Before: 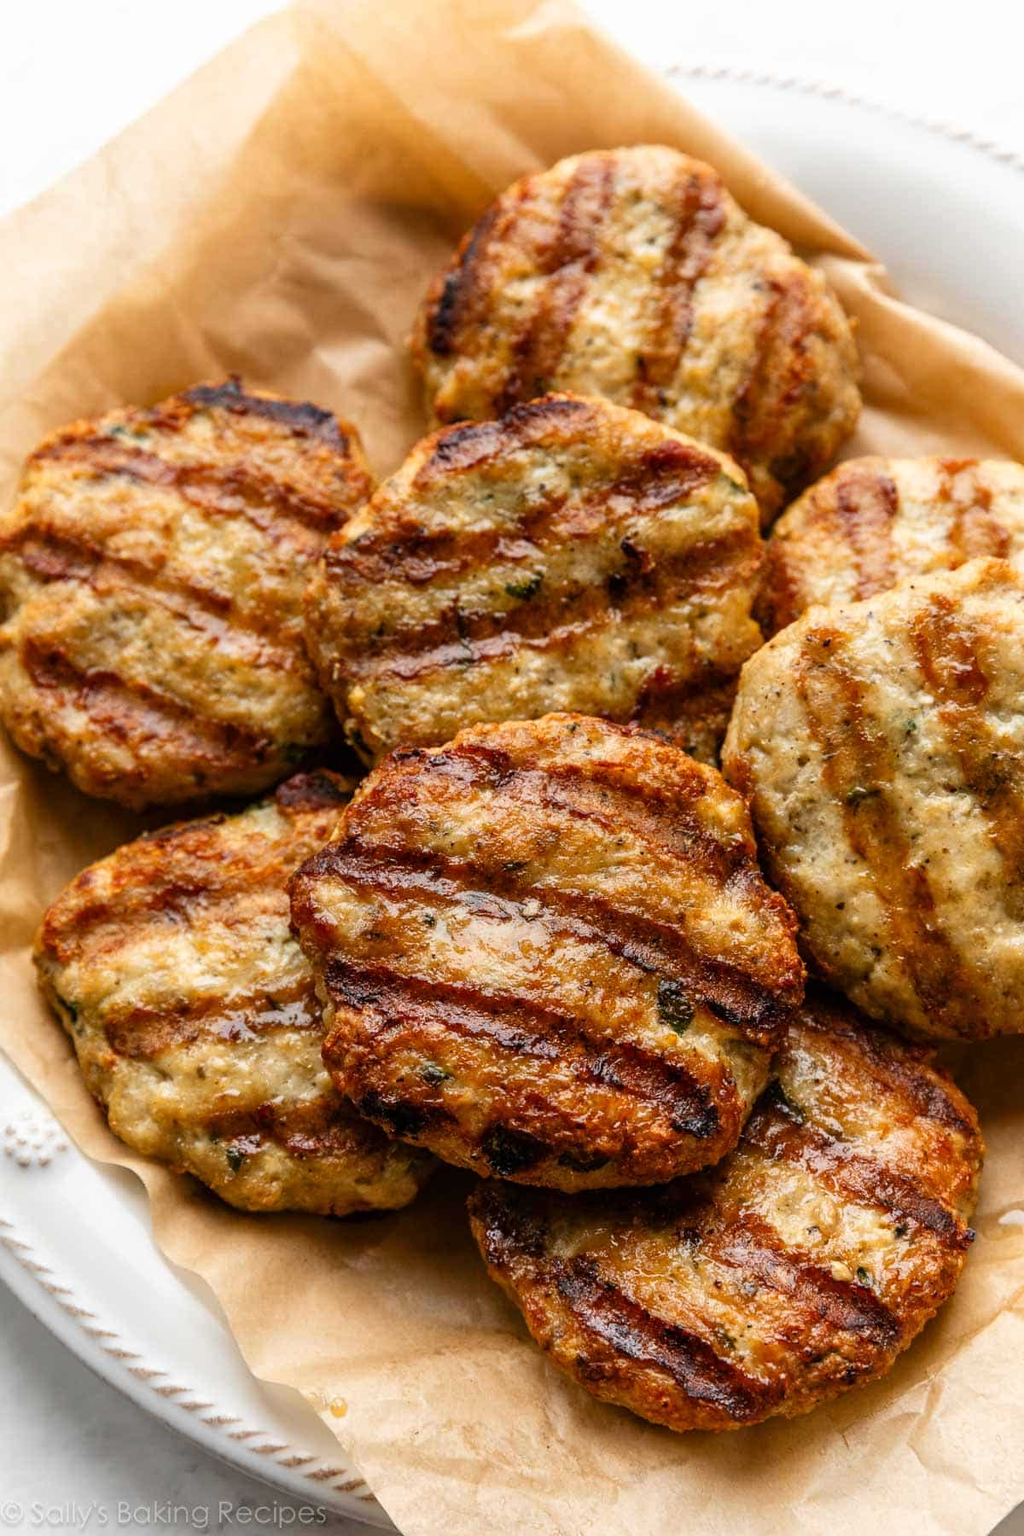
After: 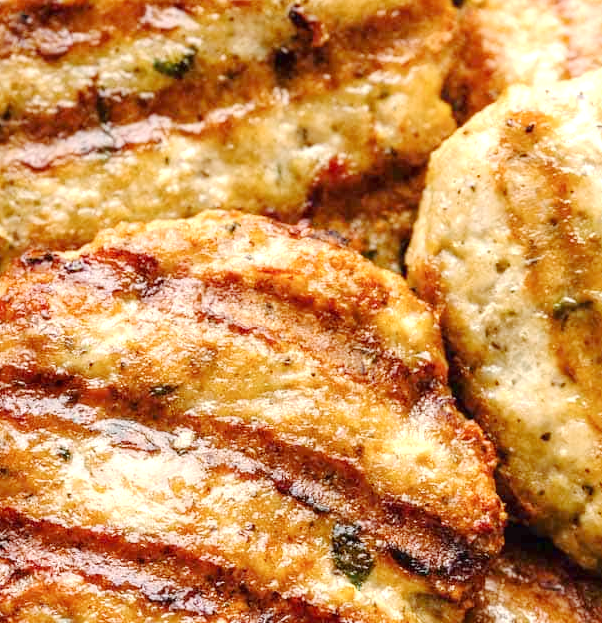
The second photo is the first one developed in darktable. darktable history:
exposure: black level correction 0, exposure 0.7 EV, compensate exposure bias true, compensate highlight preservation false
base curve: curves: ch0 [(0, 0) (0.158, 0.273) (0.879, 0.895) (1, 1)], preserve colors none
crop: left 36.607%, top 34.735%, right 13.146%, bottom 30.611%
